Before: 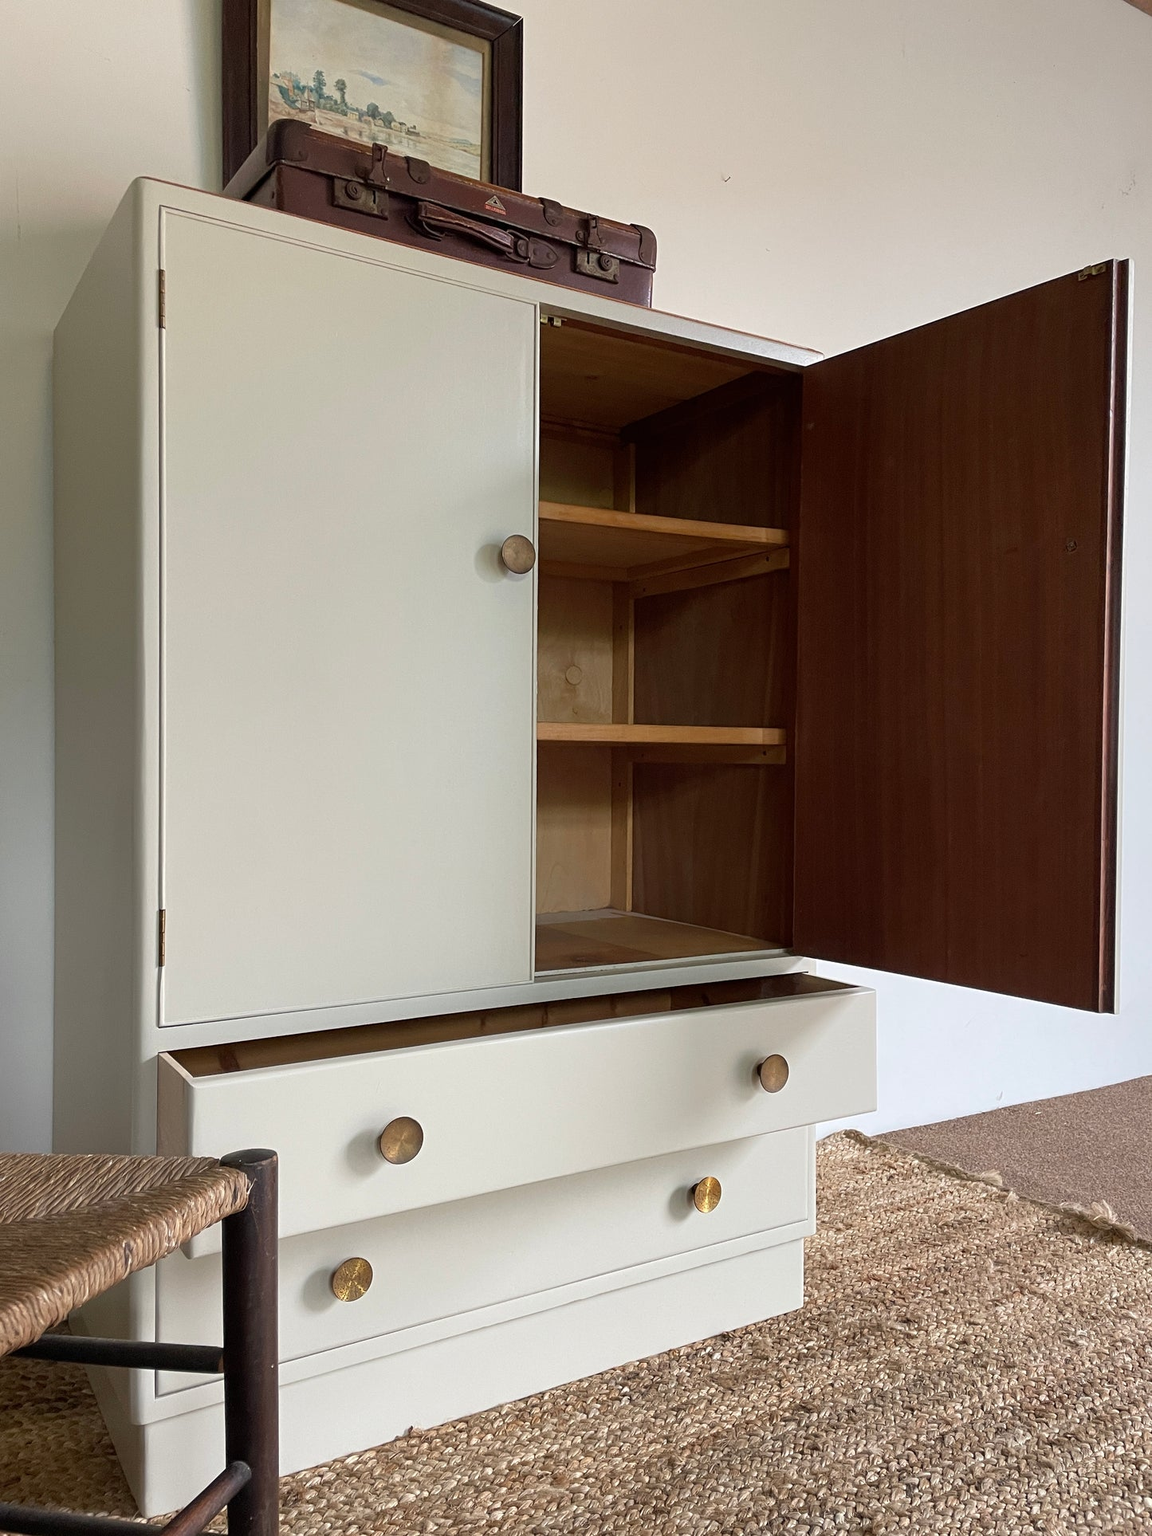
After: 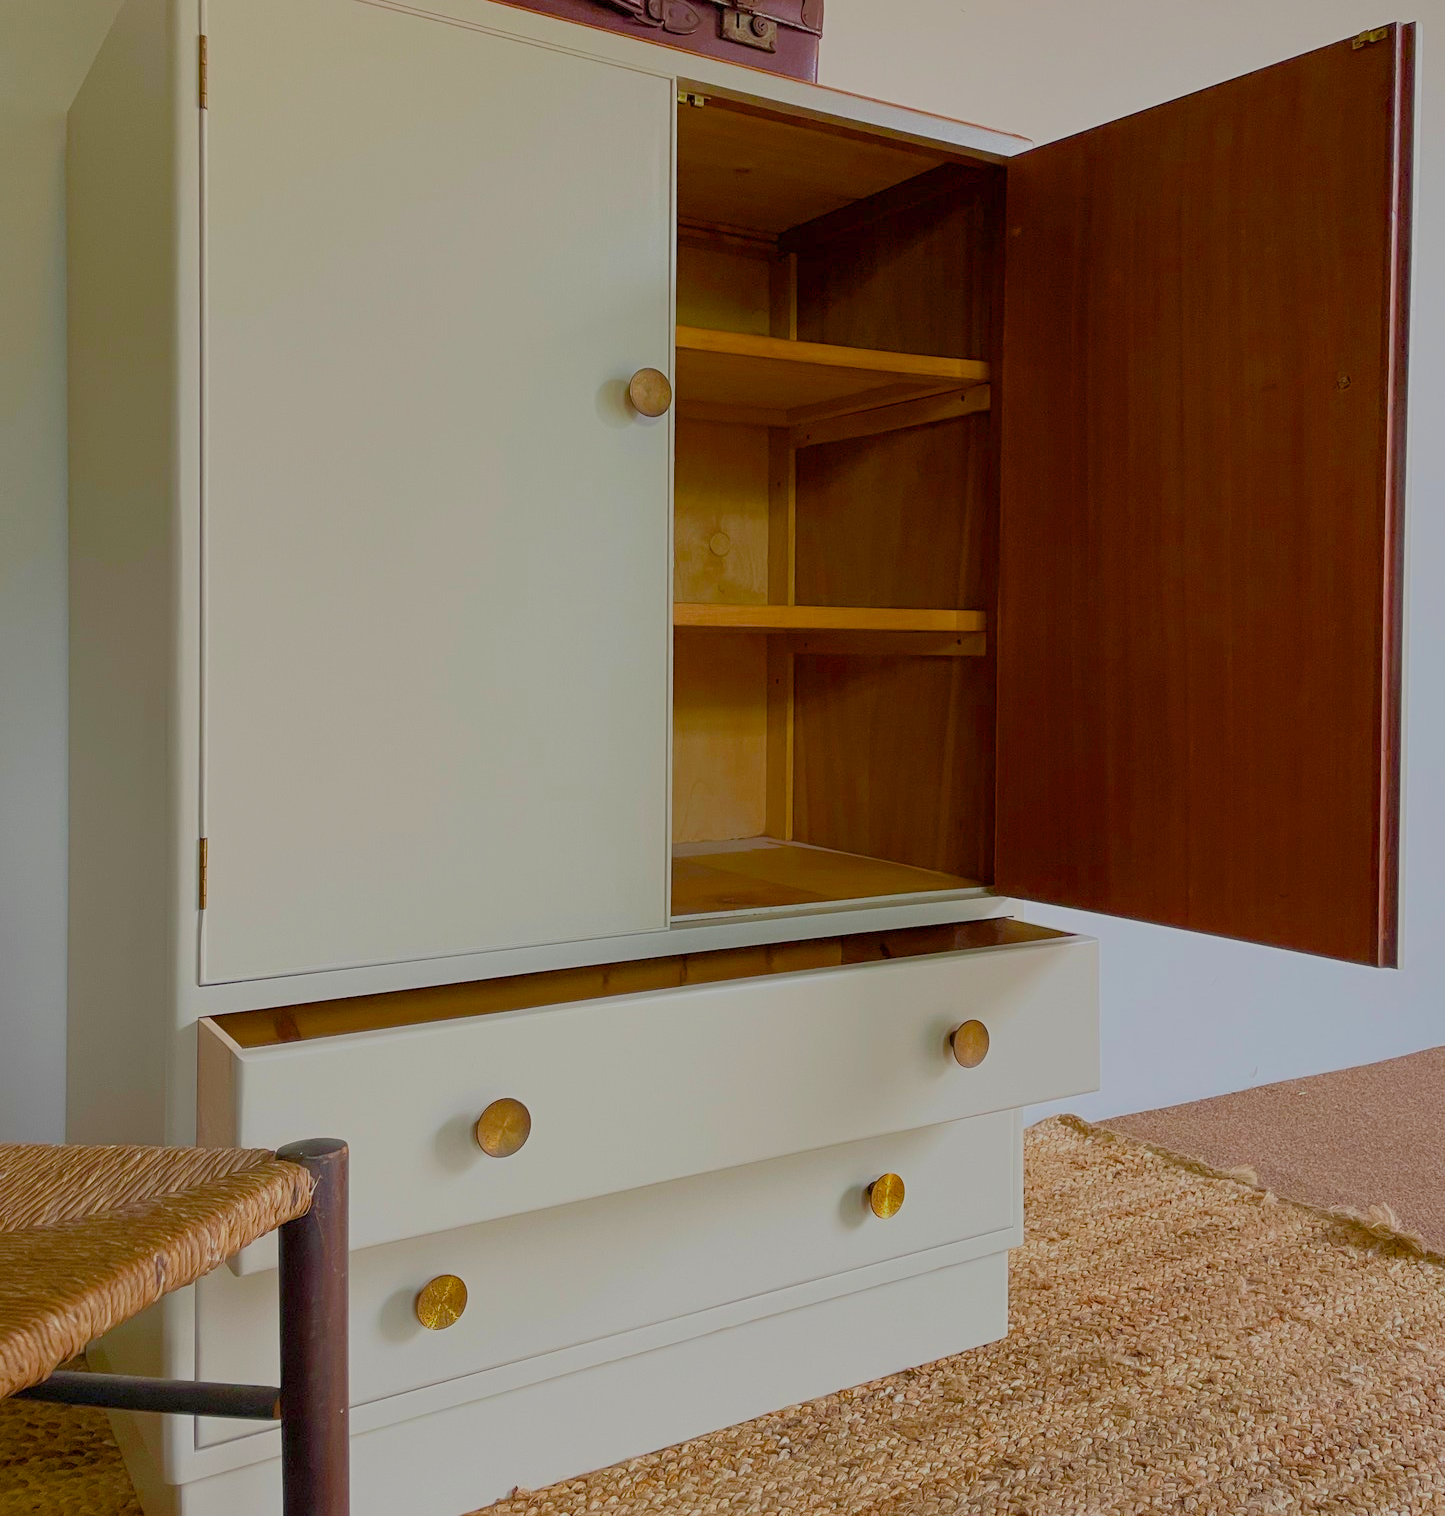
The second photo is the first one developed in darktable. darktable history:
filmic rgb: black relative exposure -16 EV, white relative exposure 8 EV, threshold 3 EV, hardness 4.17, latitude 50%, contrast 0.5, color science v5 (2021), contrast in shadows safe, contrast in highlights safe, enable highlight reconstruction true
crop and rotate: top 15.774%, bottom 5.506%
color balance rgb: linear chroma grading › global chroma 9%, perceptual saturation grading › global saturation 36%, perceptual saturation grading › shadows 35%, perceptual brilliance grading › global brilliance 15%, perceptual brilliance grading › shadows -35%, global vibrance 15%
